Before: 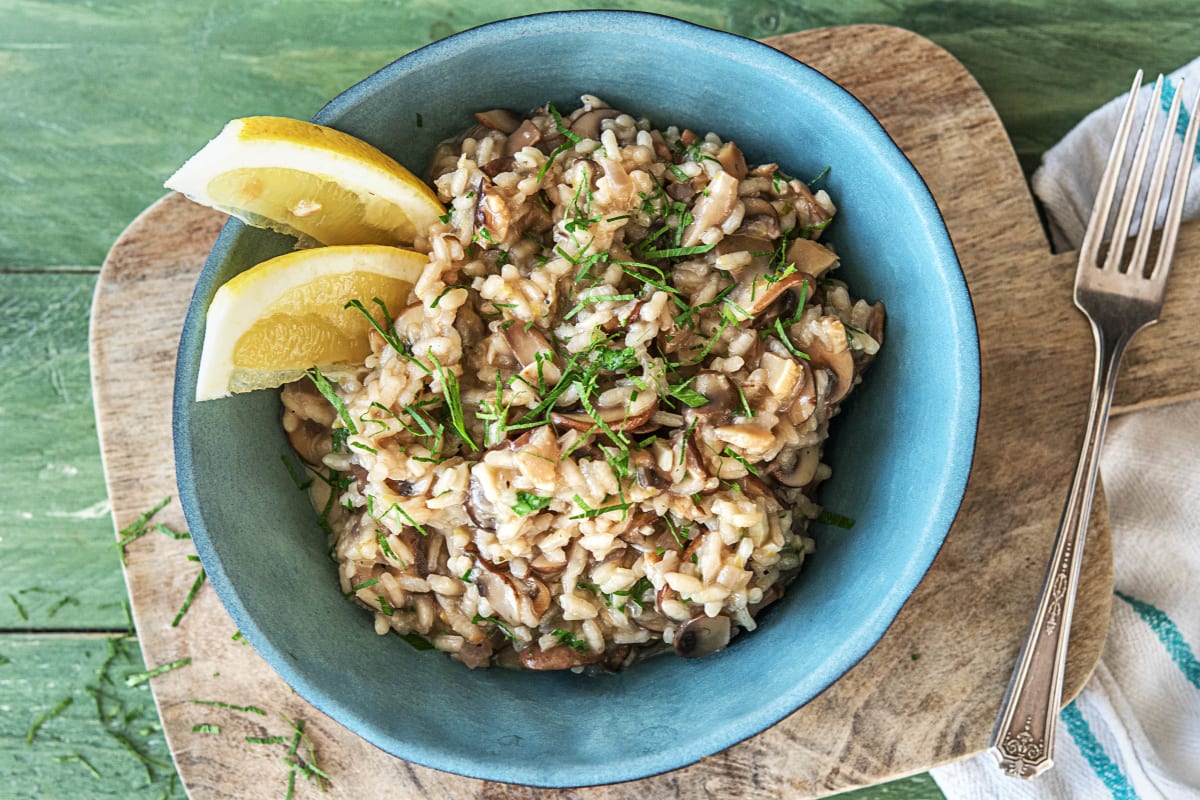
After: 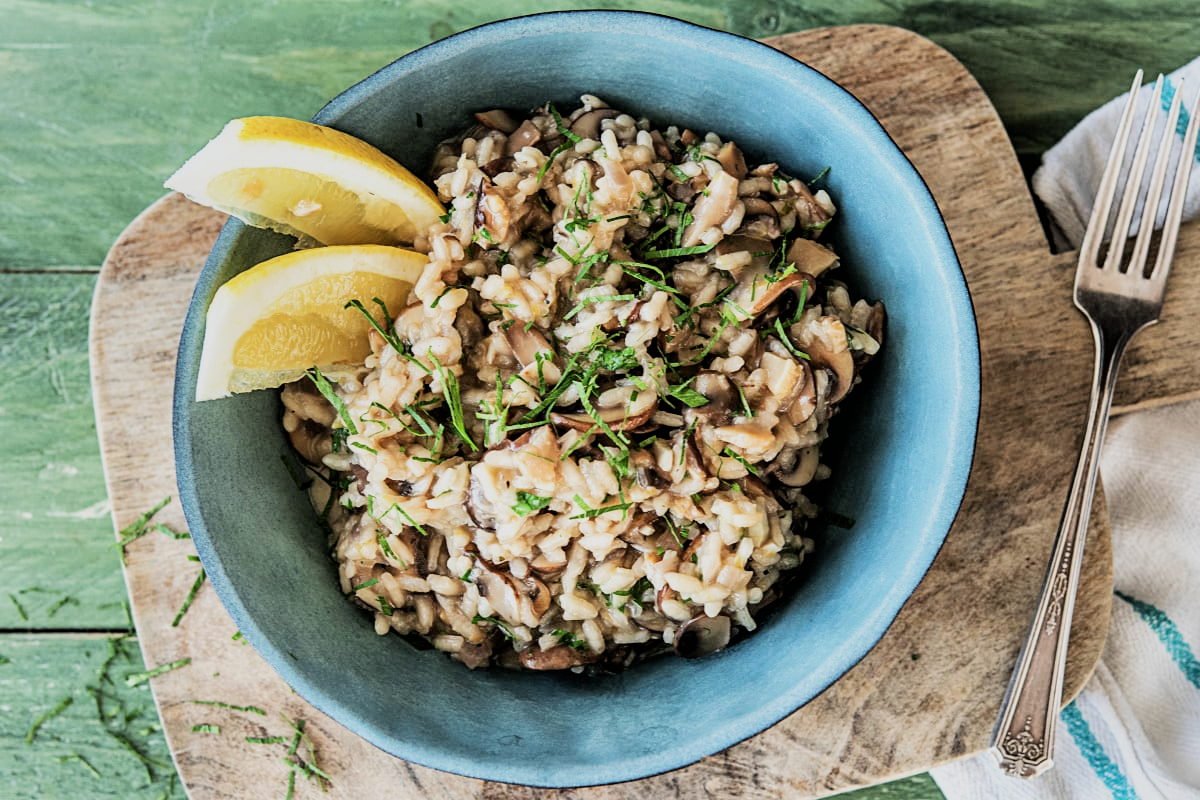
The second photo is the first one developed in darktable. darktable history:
filmic rgb: black relative exposure -5 EV, hardness 2.88, contrast 1.3, highlights saturation mix -30%
color balance: output saturation 98.5%
